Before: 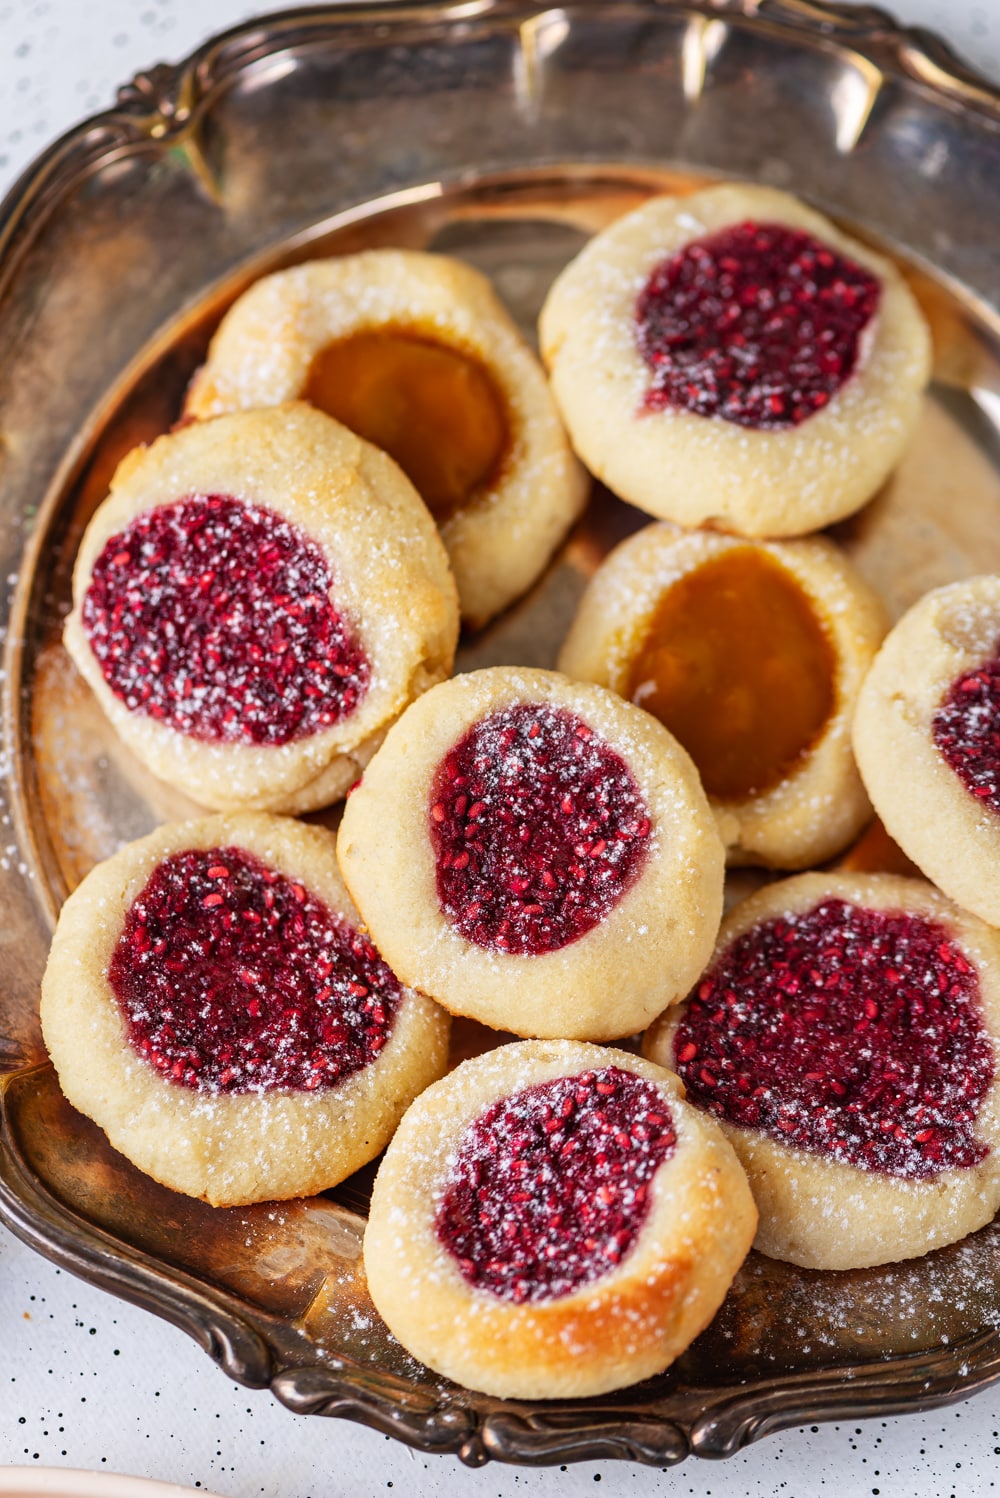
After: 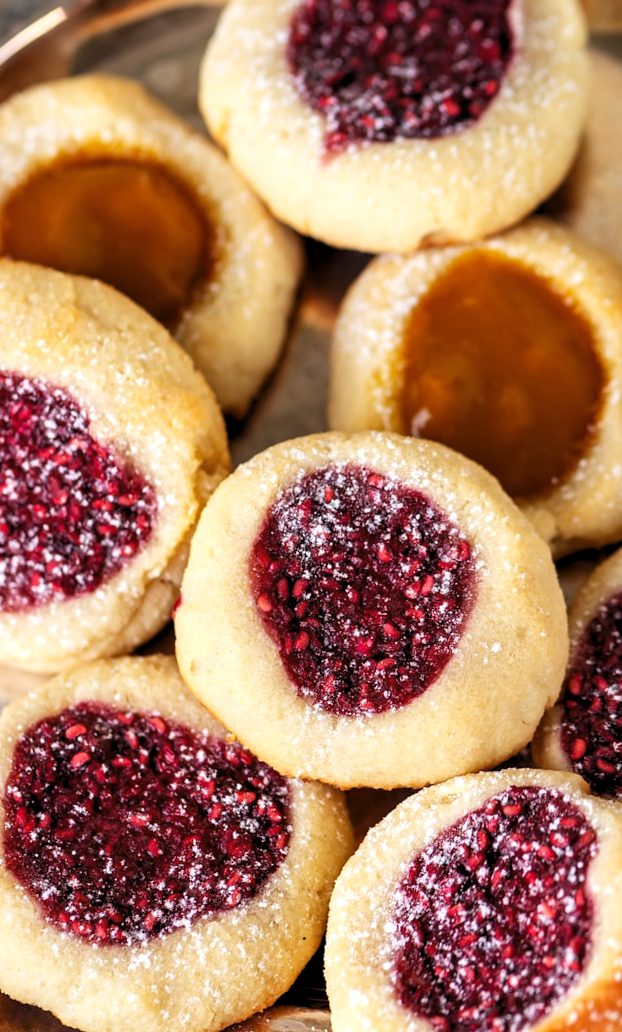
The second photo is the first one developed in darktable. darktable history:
crop and rotate: angle 18.99°, left 6.847%, right 3.878%, bottom 1.18%
levels: levels [0.062, 0.494, 0.925]
